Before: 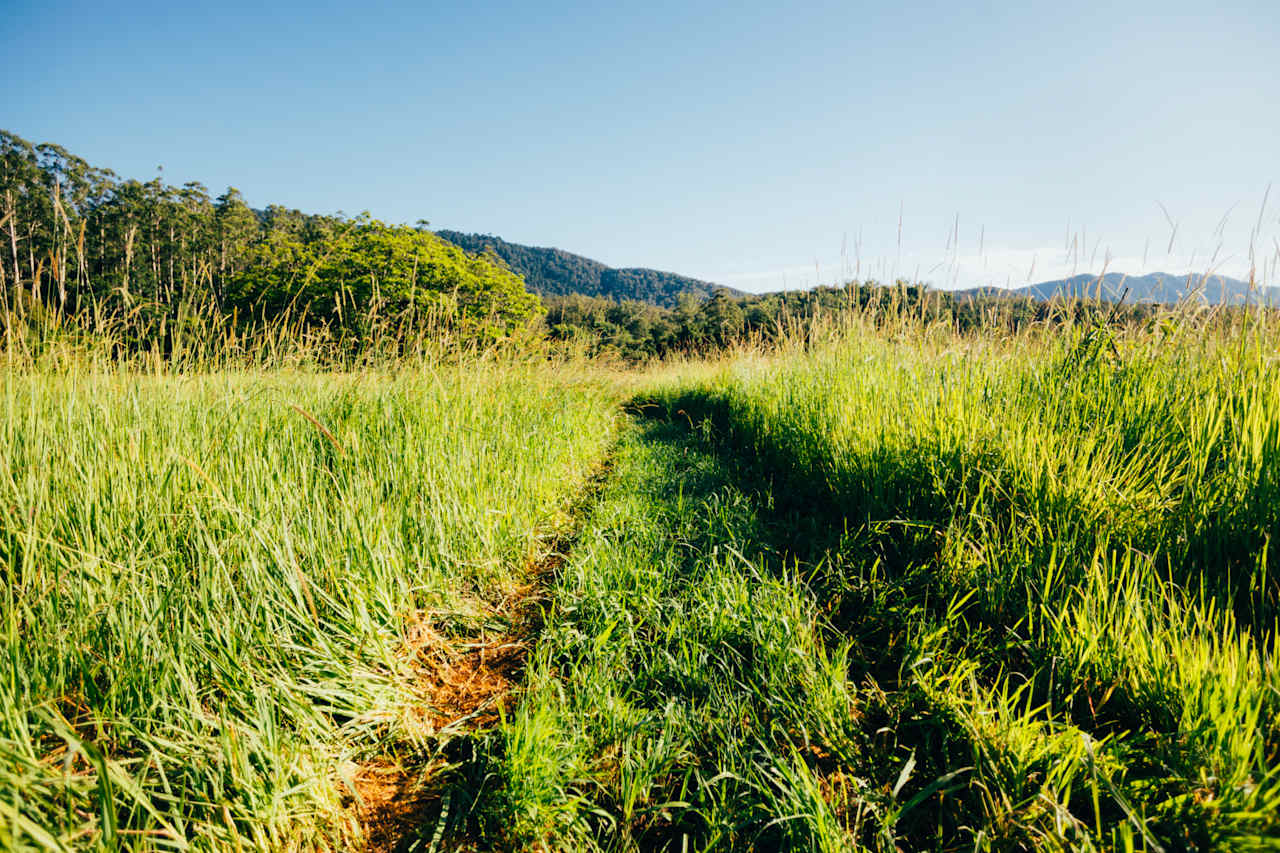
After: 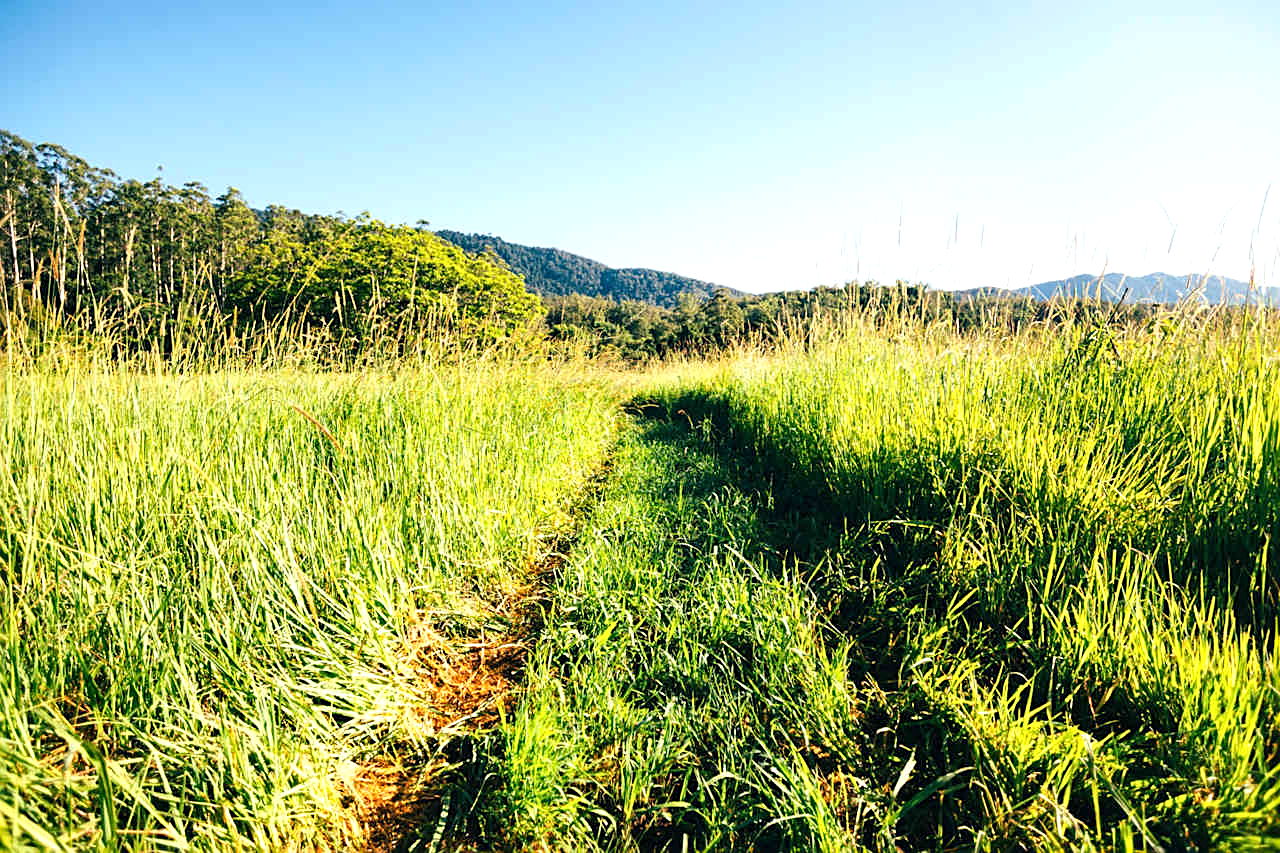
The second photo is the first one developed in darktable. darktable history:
exposure: exposure 0.569 EV, compensate highlight preservation false
sharpen: on, module defaults
